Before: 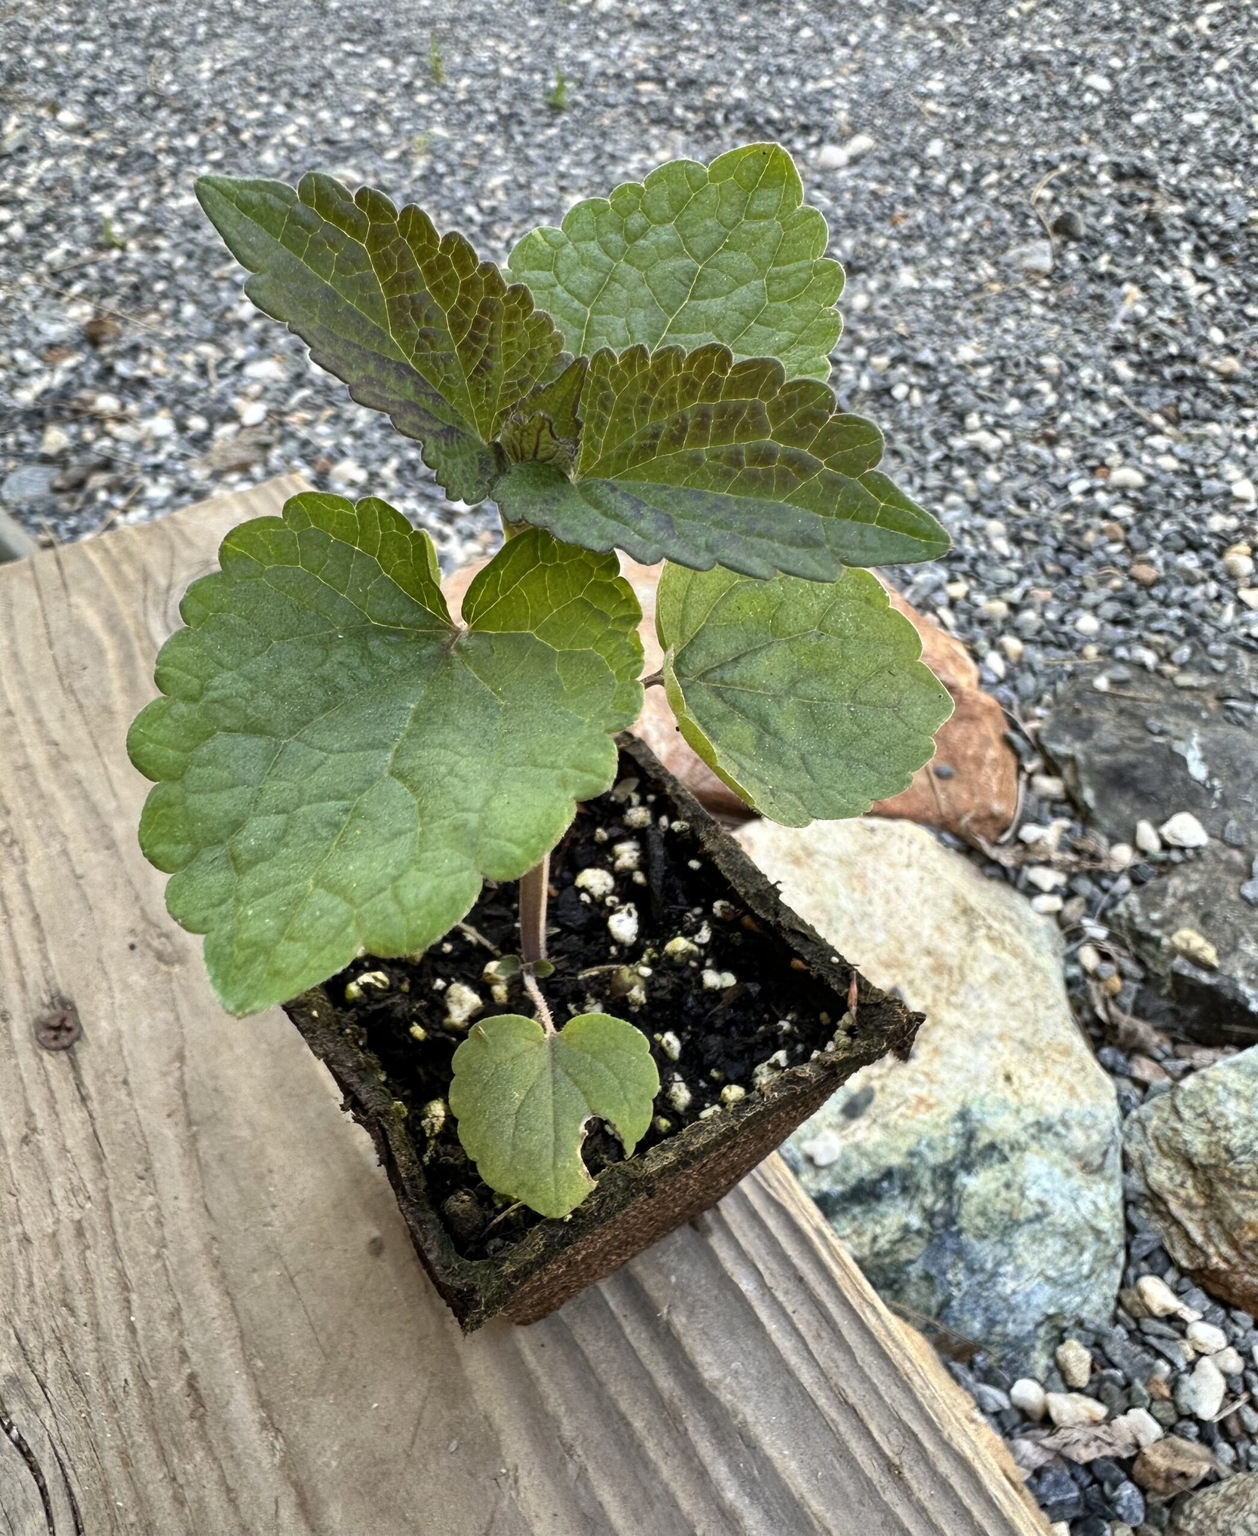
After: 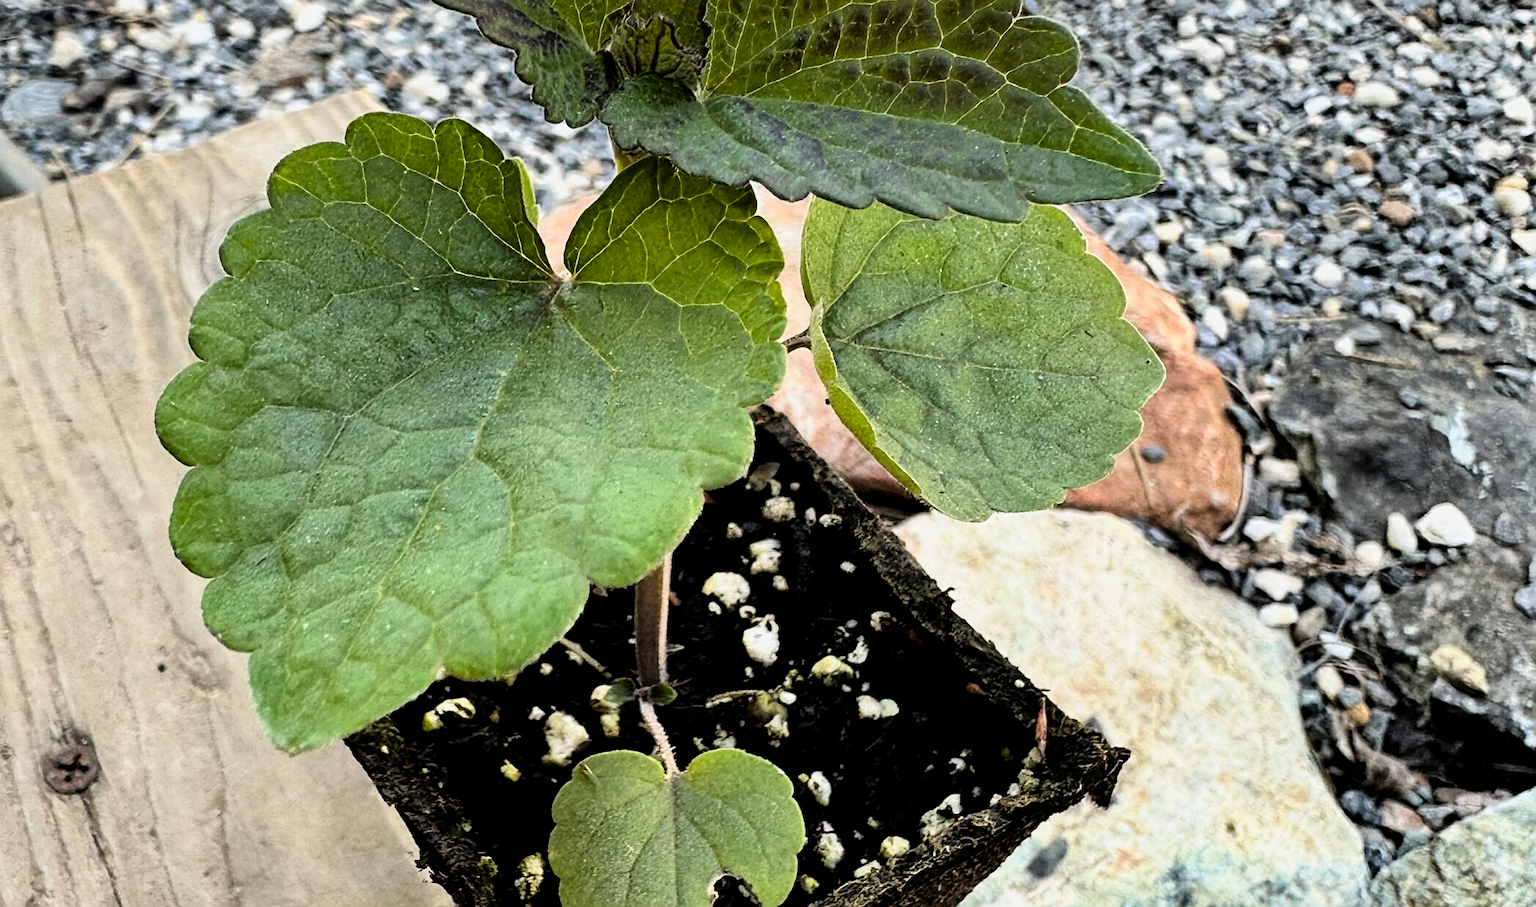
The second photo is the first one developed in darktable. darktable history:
contrast brightness saturation: contrast 0.04, saturation 0.07
crop and rotate: top 26.056%, bottom 25.543%
sharpen: on, module defaults
filmic rgb: black relative exposure -4 EV, white relative exposure 3 EV, hardness 3.02, contrast 1.4
